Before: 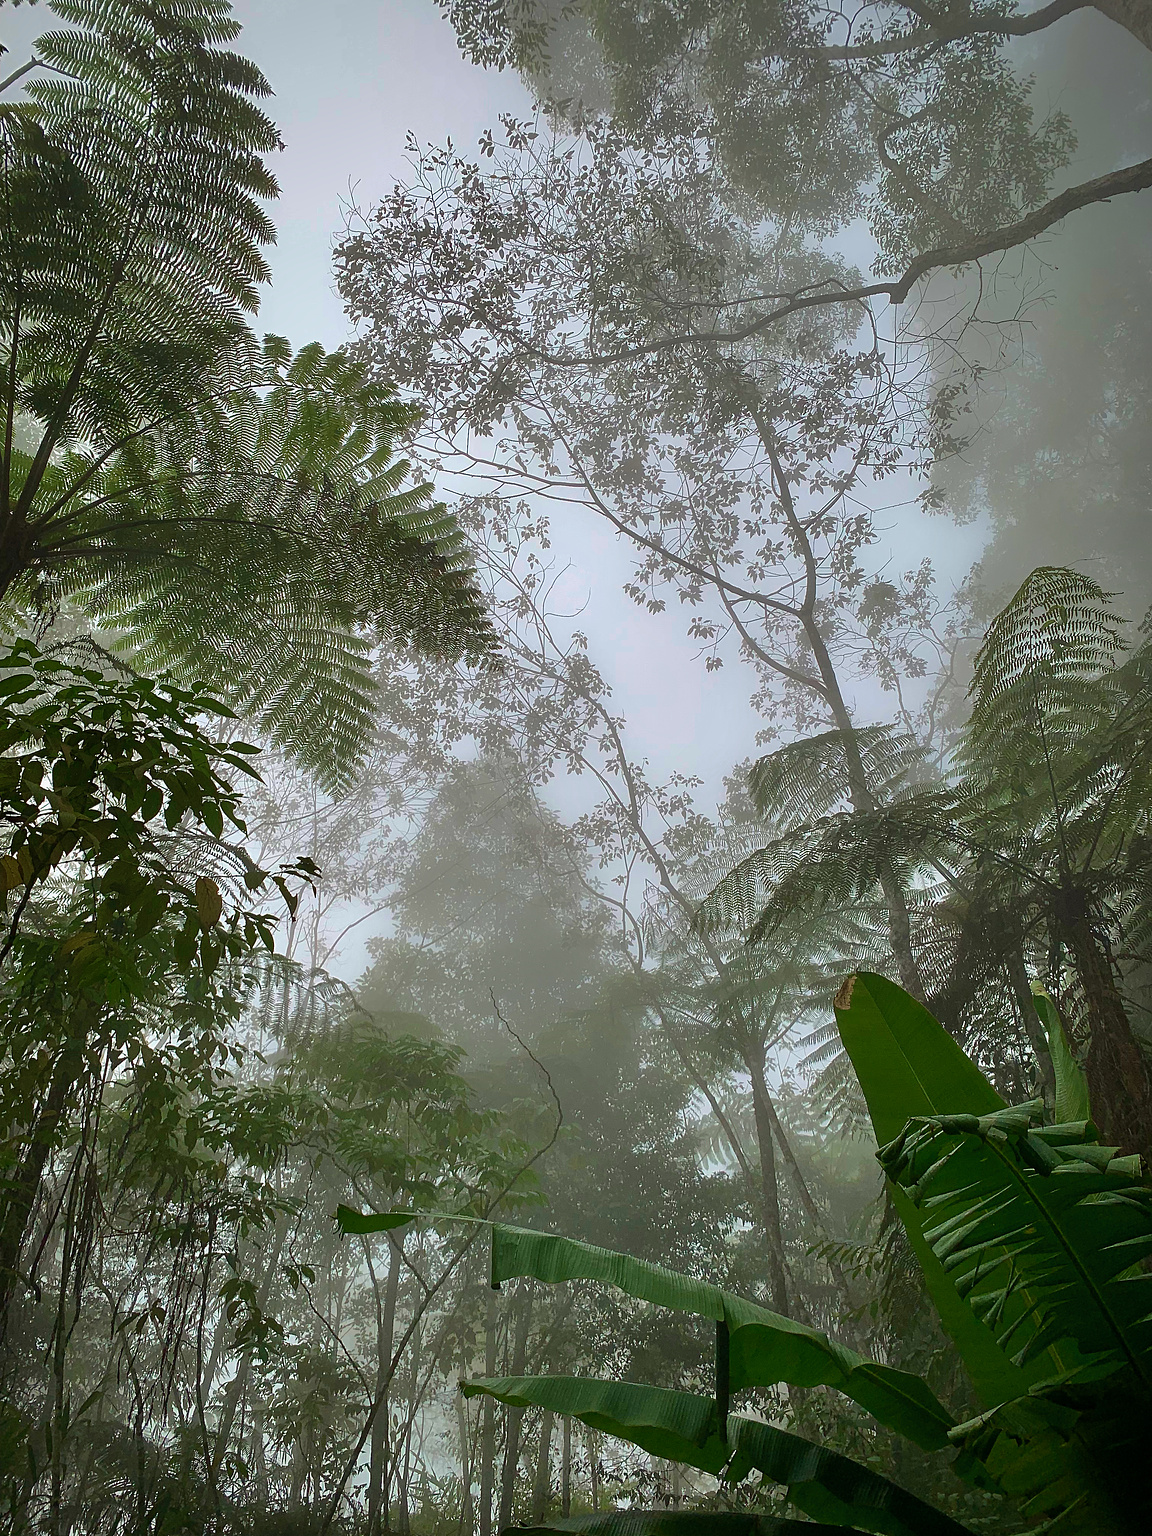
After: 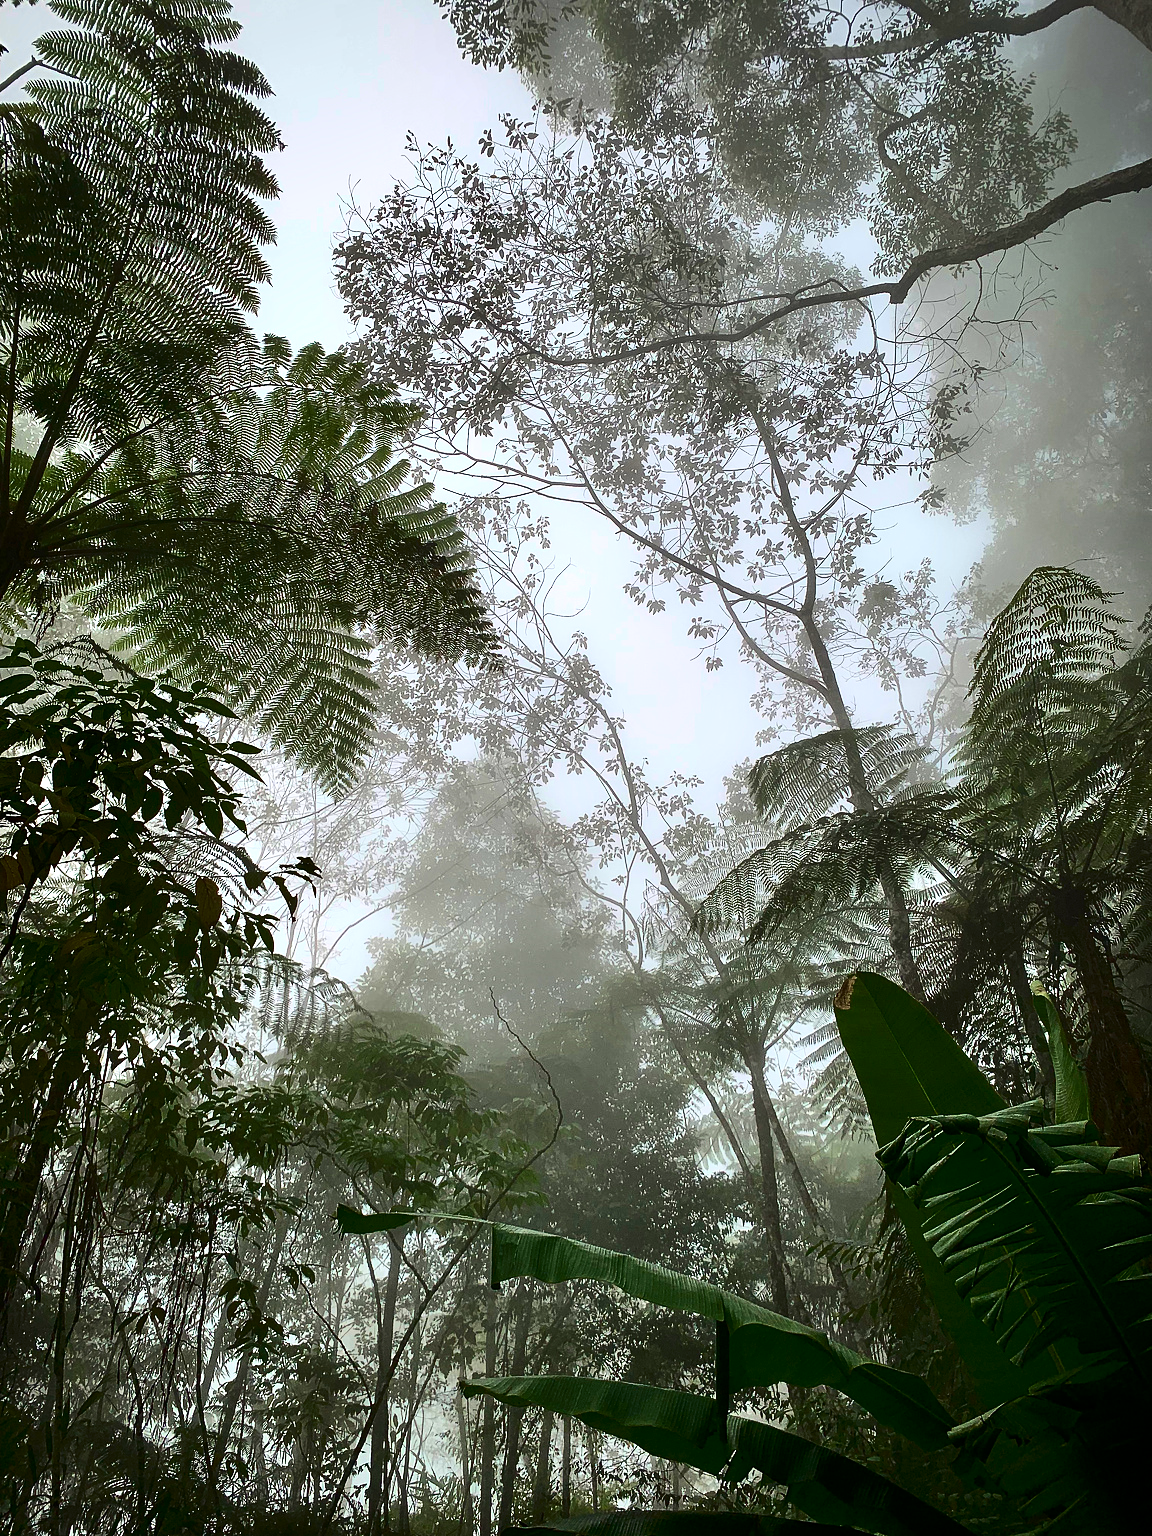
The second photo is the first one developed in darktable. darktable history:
tone equalizer: -8 EV -0.417 EV, -7 EV -0.389 EV, -6 EV -0.333 EV, -5 EV -0.222 EV, -3 EV 0.222 EV, -2 EV 0.333 EV, -1 EV 0.389 EV, +0 EV 0.417 EV, edges refinement/feathering 500, mask exposure compensation -1.57 EV, preserve details no
contrast brightness saturation: contrast 0.28
